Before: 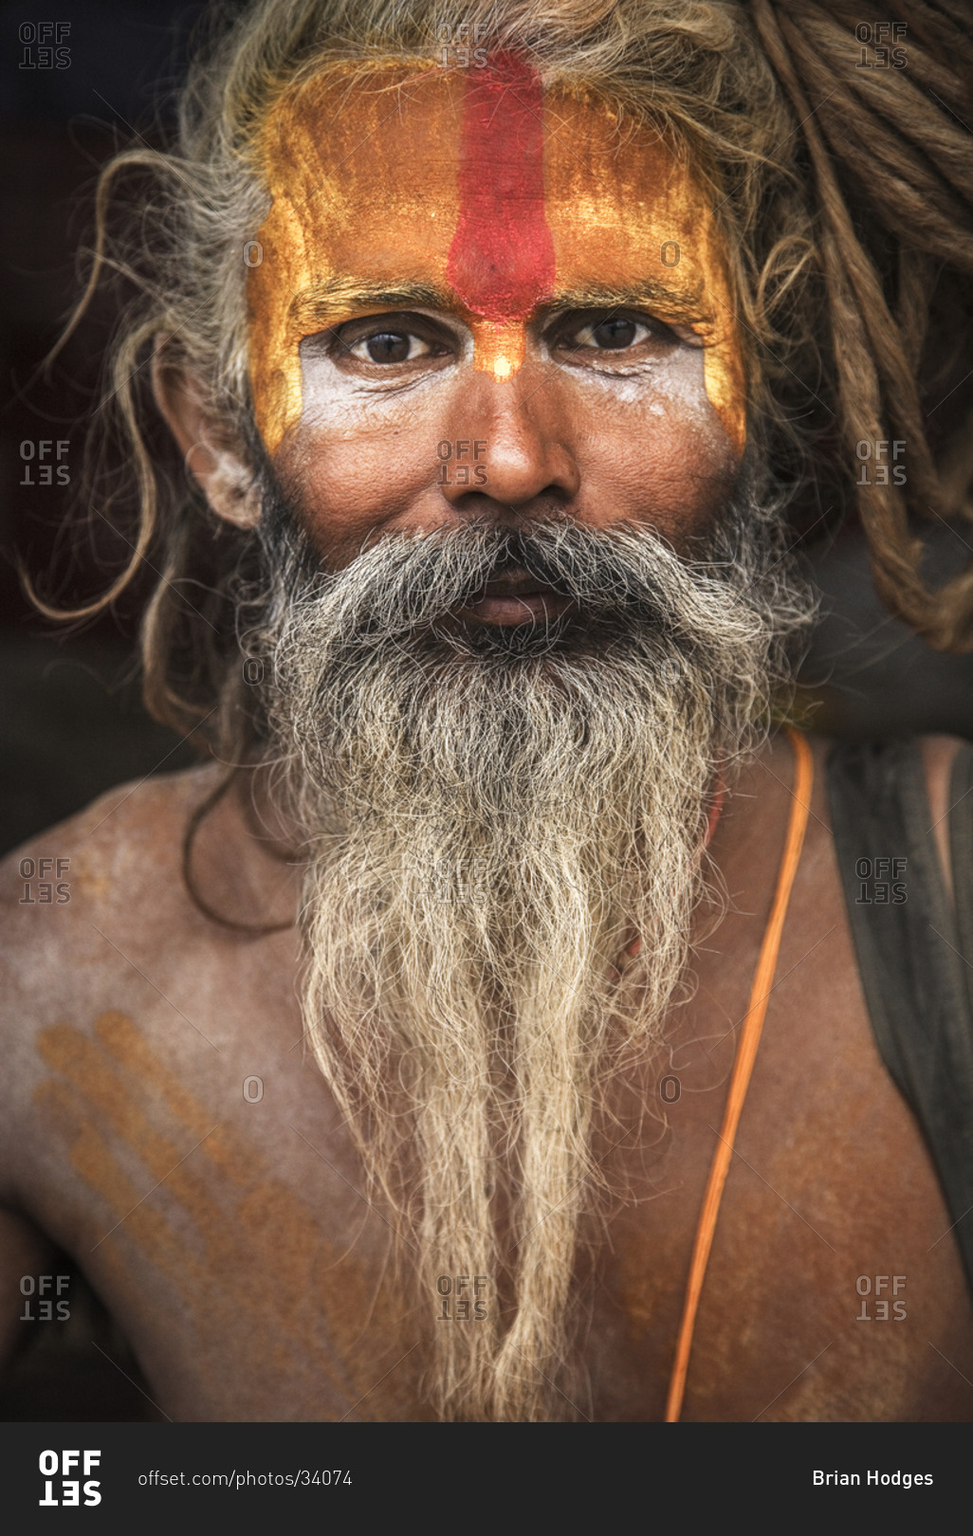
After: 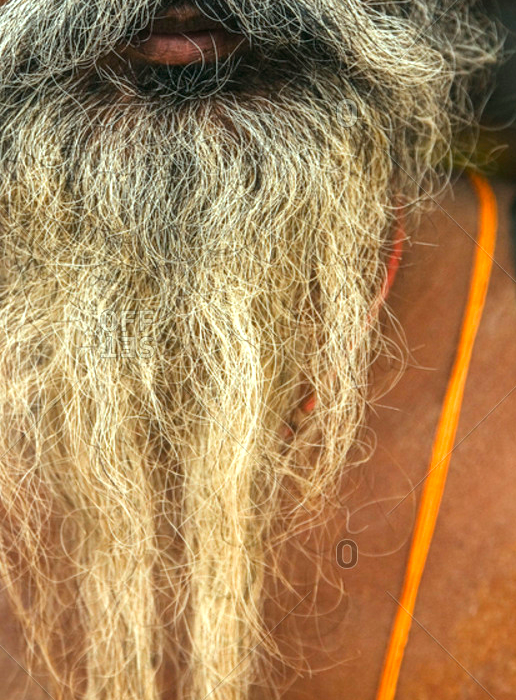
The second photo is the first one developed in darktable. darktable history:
color correction: highlights a* -7.5, highlights b* 0.939, shadows a* -3.63, saturation 1.4
tone equalizer: -8 EV -0.451 EV, -7 EV -0.364 EV, -6 EV -0.354 EV, -5 EV -0.247 EV, -3 EV 0.198 EV, -2 EV 0.339 EV, -1 EV 0.367 EV, +0 EV 0.429 EV
crop: left 35.097%, top 36.746%, right 14.541%, bottom 20.023%
shadows and highlights: shadows 25.88, highlights -23.93
